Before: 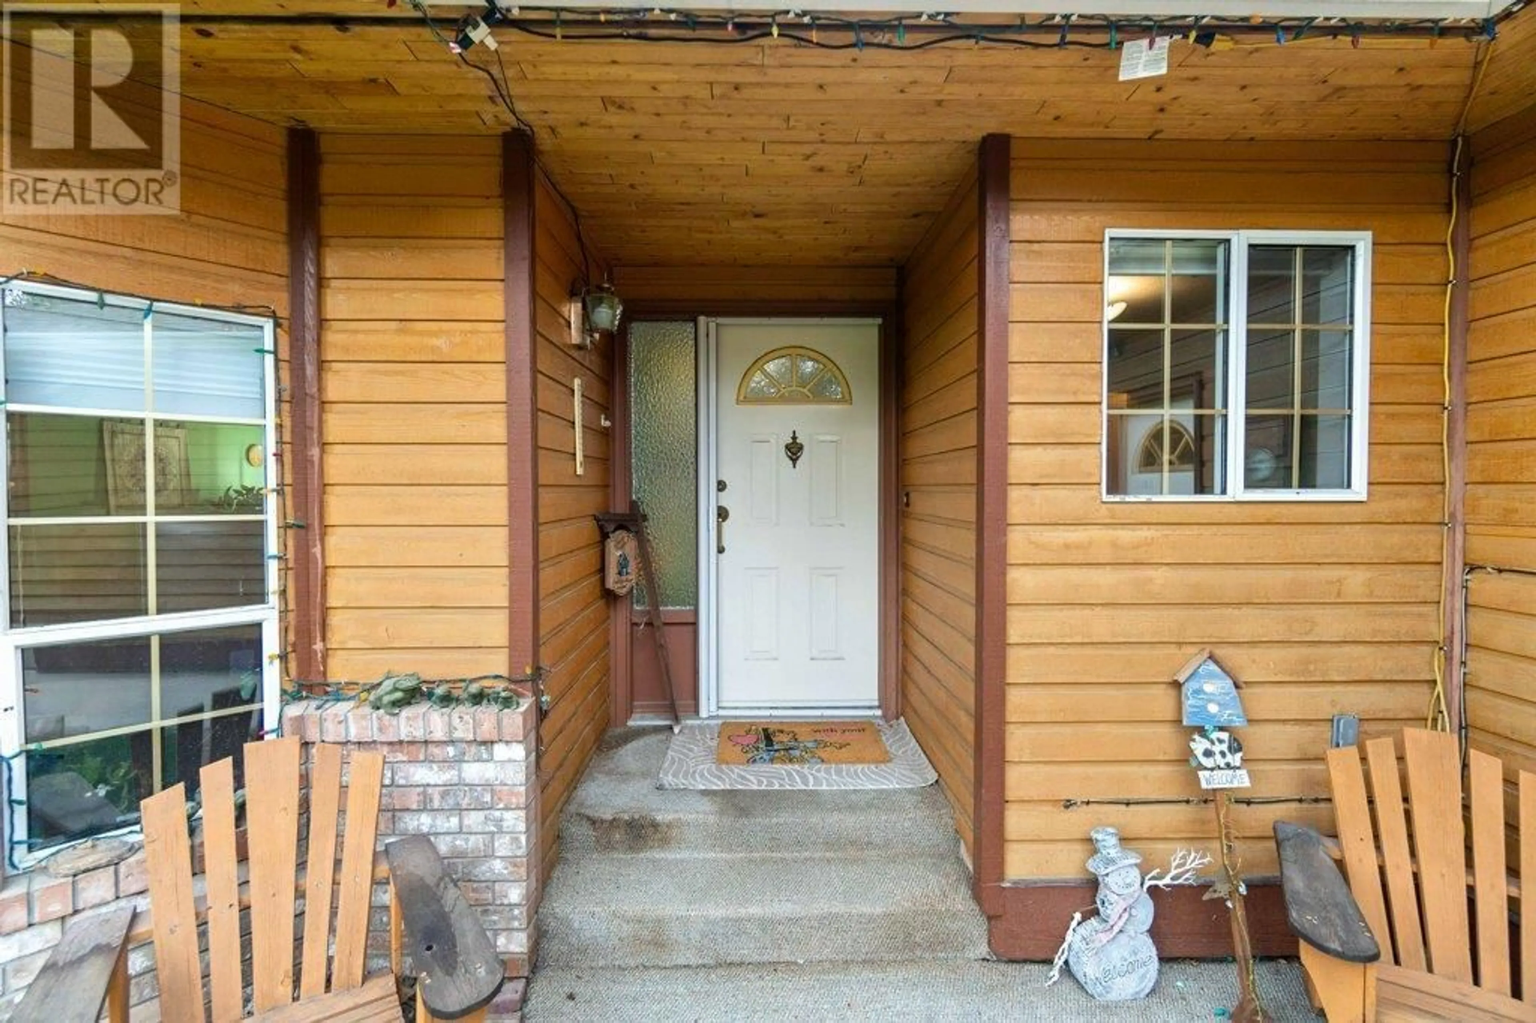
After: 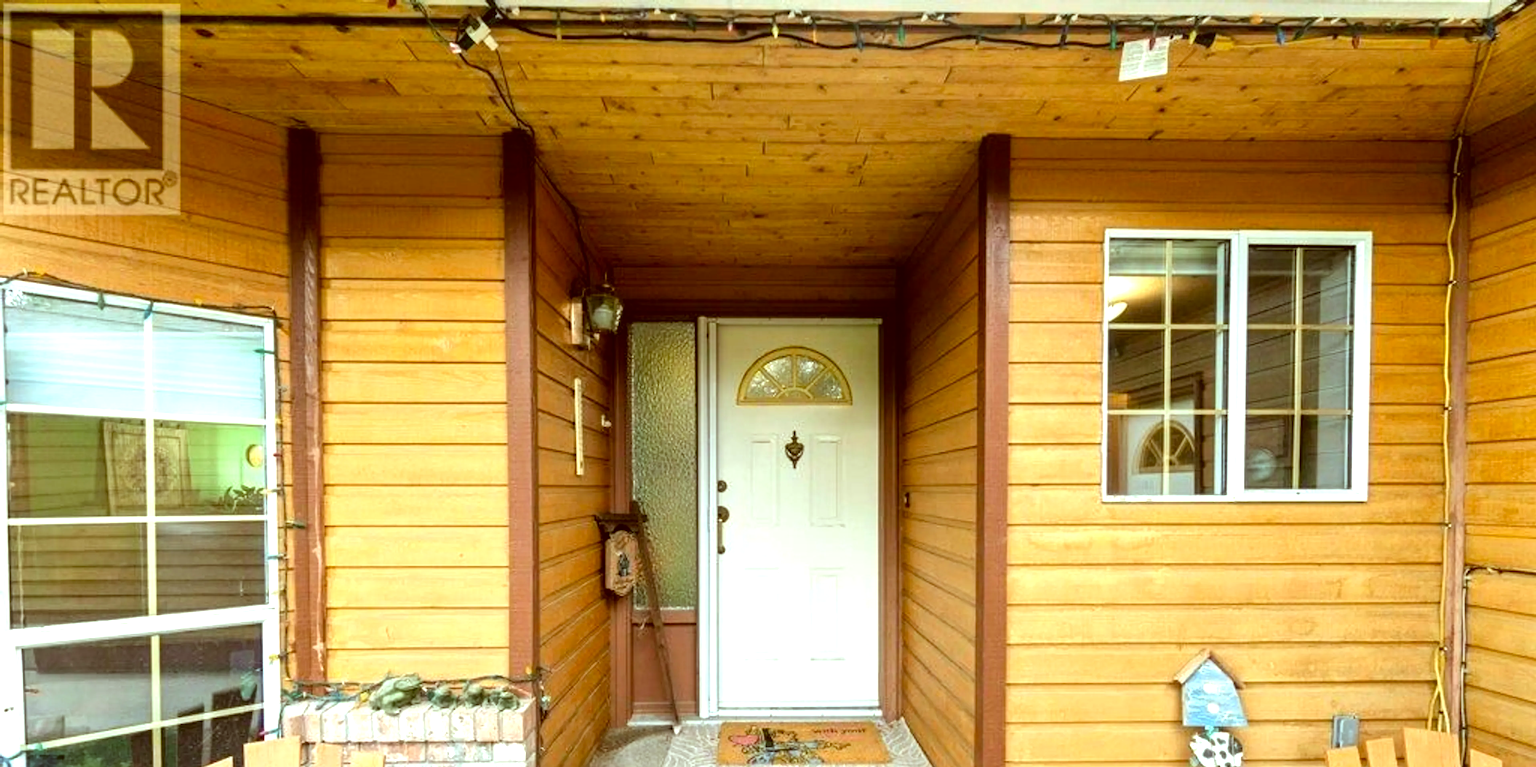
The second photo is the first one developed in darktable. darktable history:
exposure: black level correction 0.001, exposure 0.015 EV, compensate highlight preservation false
tone equalizer: -8 EV -0.721 EV, -7 EV -0.676 EV, -6 EV -0.619 EV, -5 EV -0.379 EV, -3 EV 0.385 EV, -2 EV 0.6 EV, -1 EV 0.674 EV, +0 EV 0.78 EV
crop: bottom 24.988%
color correction: highlights a* -6.04, highlights b* 9.24, shadows a* 10.05, shadows b* 23.26
